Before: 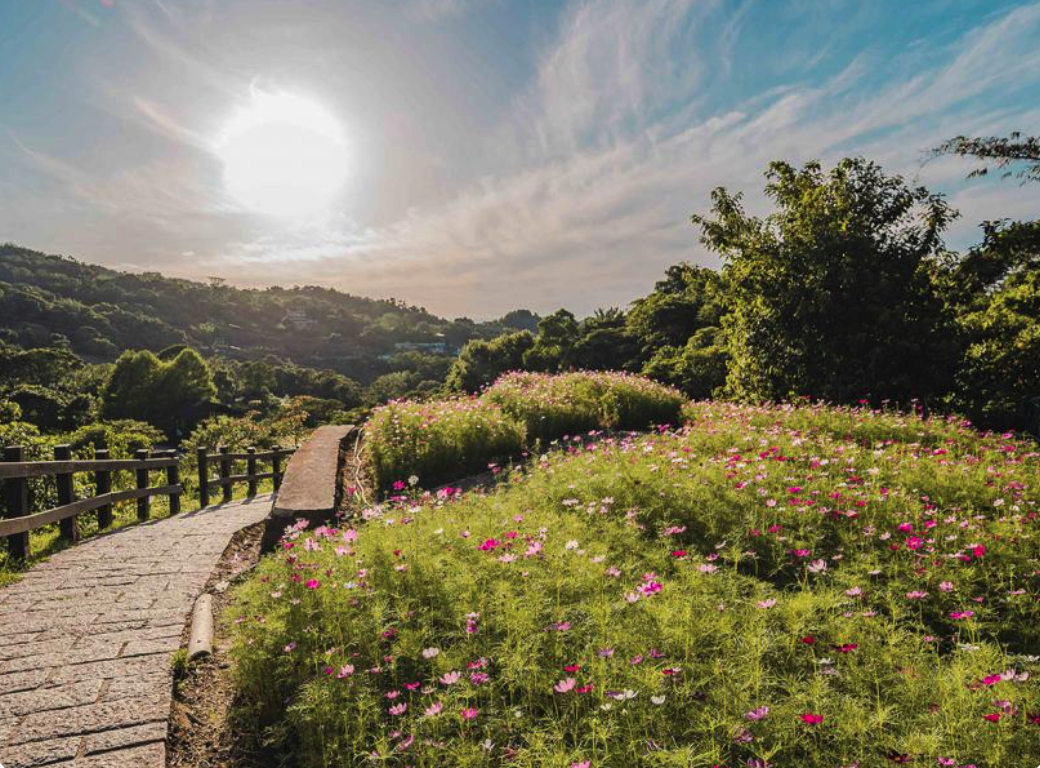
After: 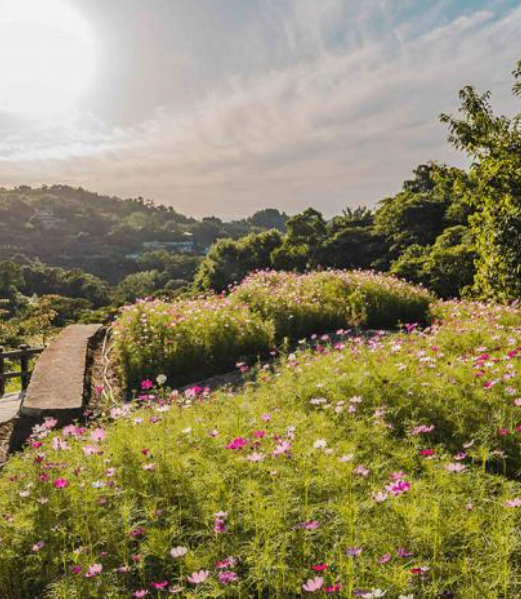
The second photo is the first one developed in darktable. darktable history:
crop and rotate: angle 0.011°, left 24.304%, top 13.164%, right 25.567%, bottom 8.704%
